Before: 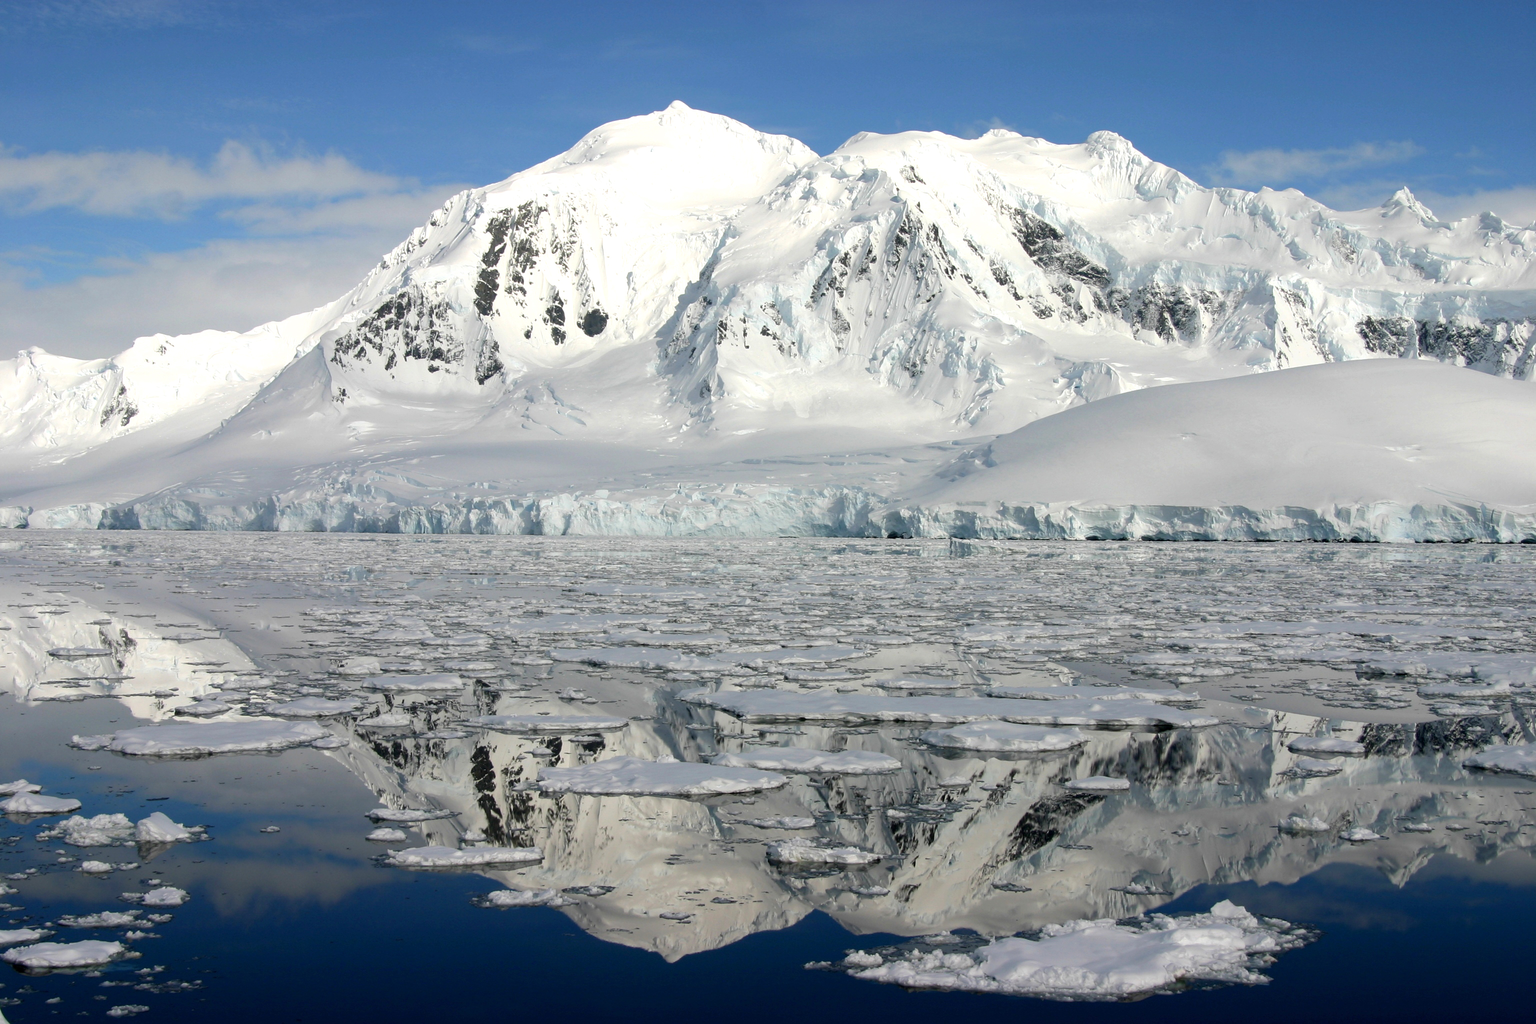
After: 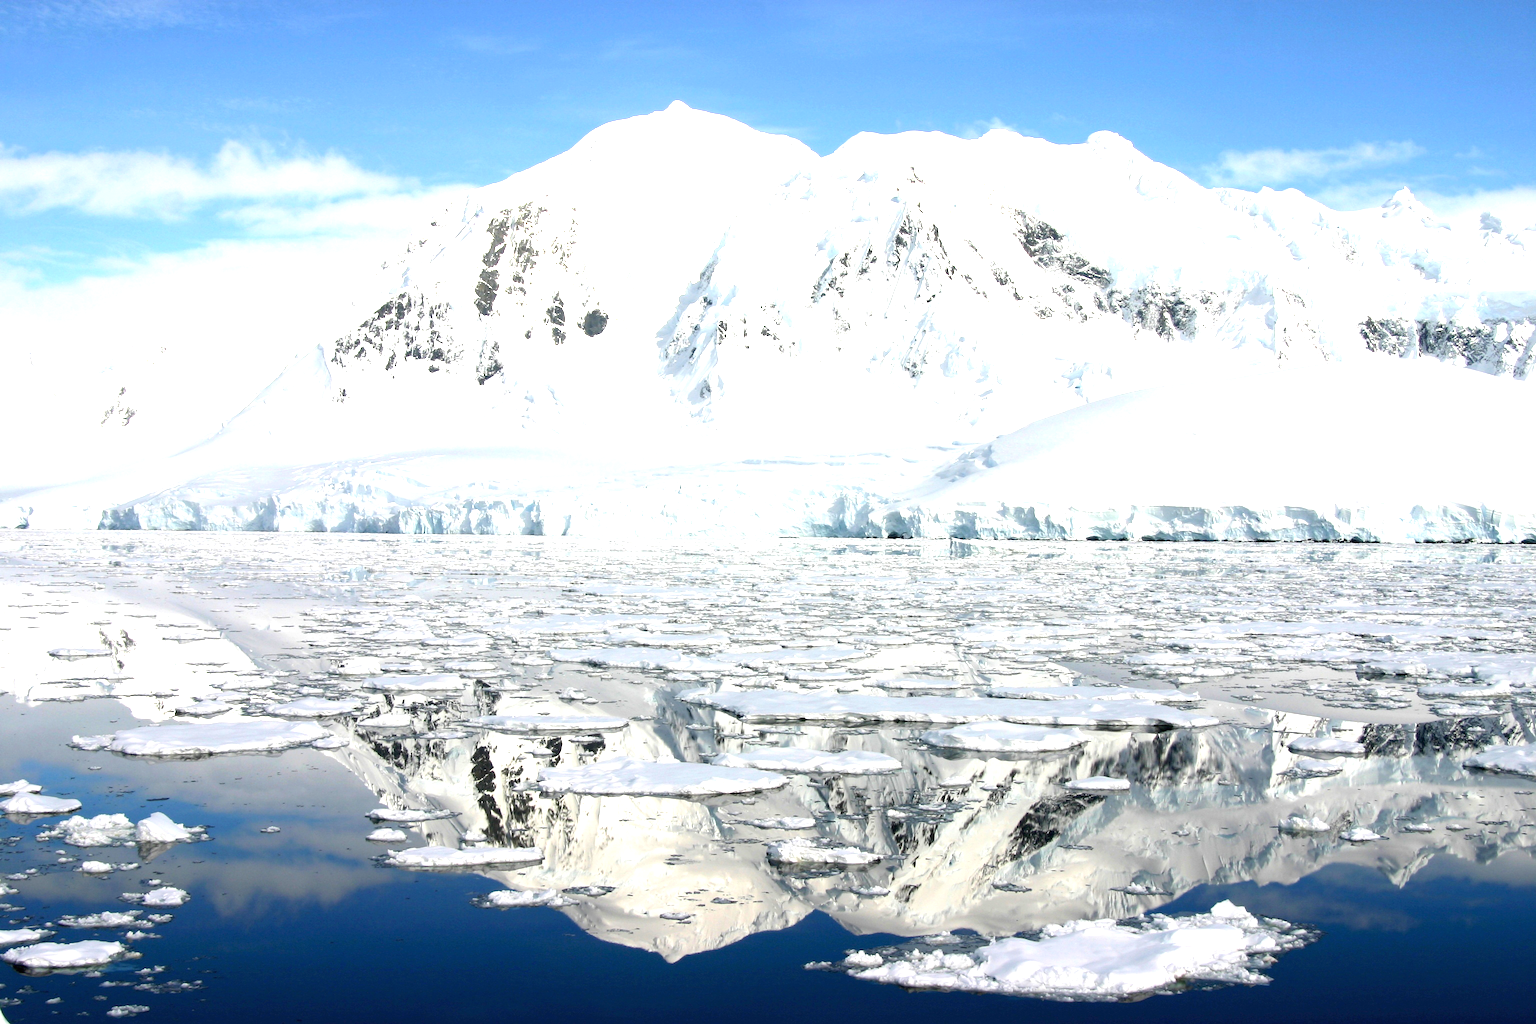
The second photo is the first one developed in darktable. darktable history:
exposure: black level correction 0, exposure 1.685 EV, compensate exposure bias true, compensate highlight preservation false
